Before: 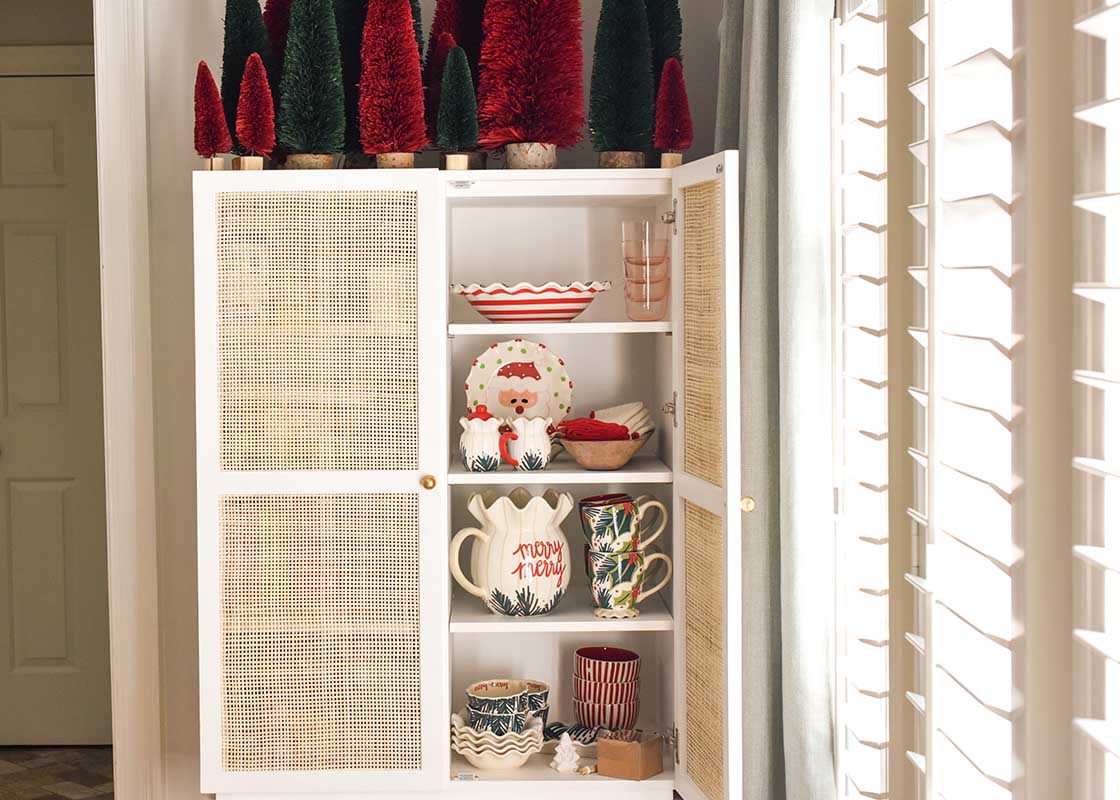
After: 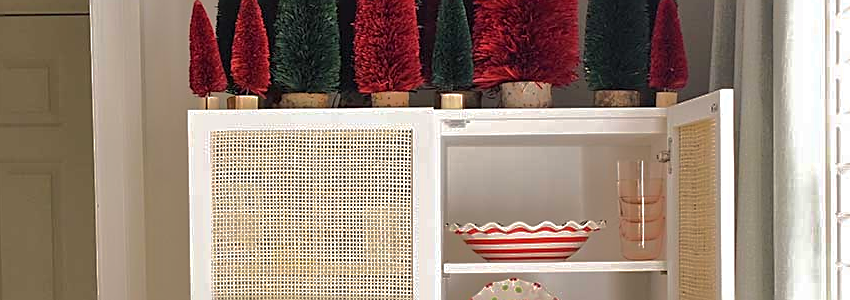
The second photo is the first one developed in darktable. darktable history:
crop: left 0.523%, top 7.631%, right 23.542%, bottom 54.832%
shadows and highlights: shadows 24.82, highlights -70.69
sharpen: on, module defaults
